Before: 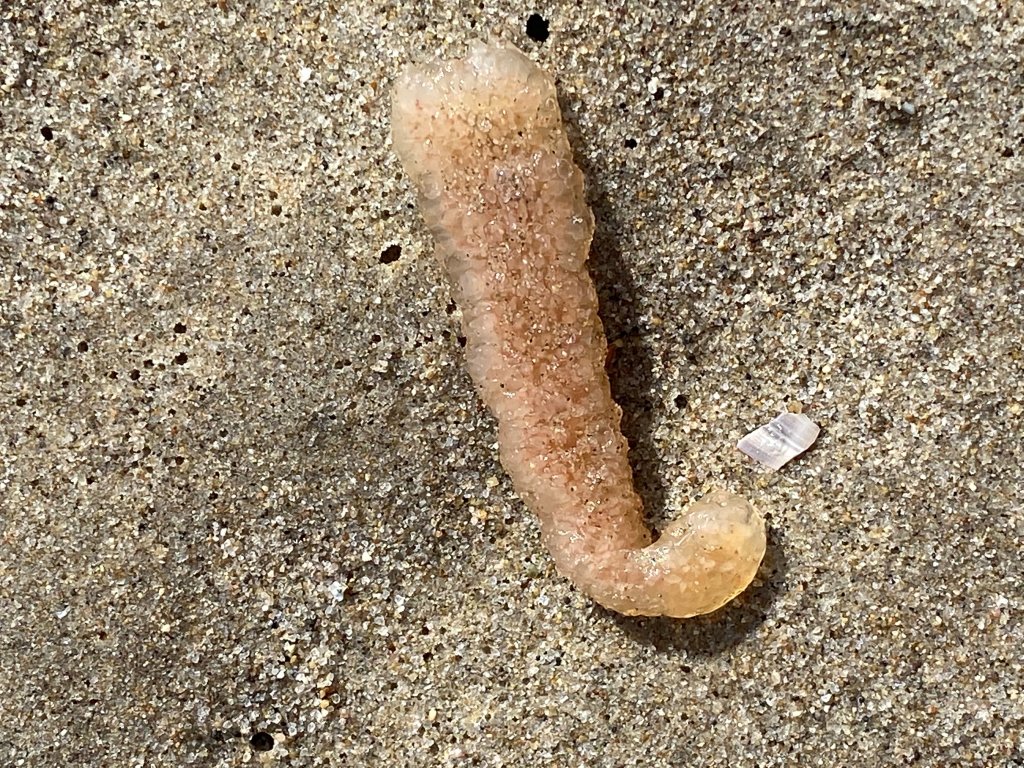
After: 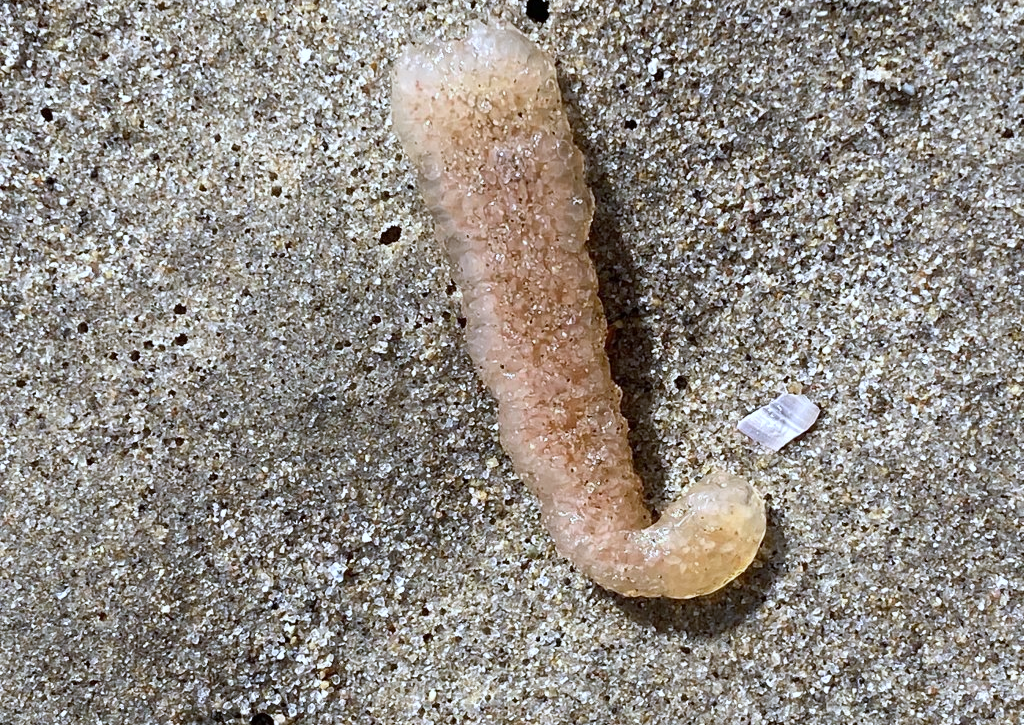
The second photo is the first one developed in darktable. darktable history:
crop and rotate: top 2.479%, bottom 3.018%
white balance: red 0.948, green 1.02, blue 1.176
